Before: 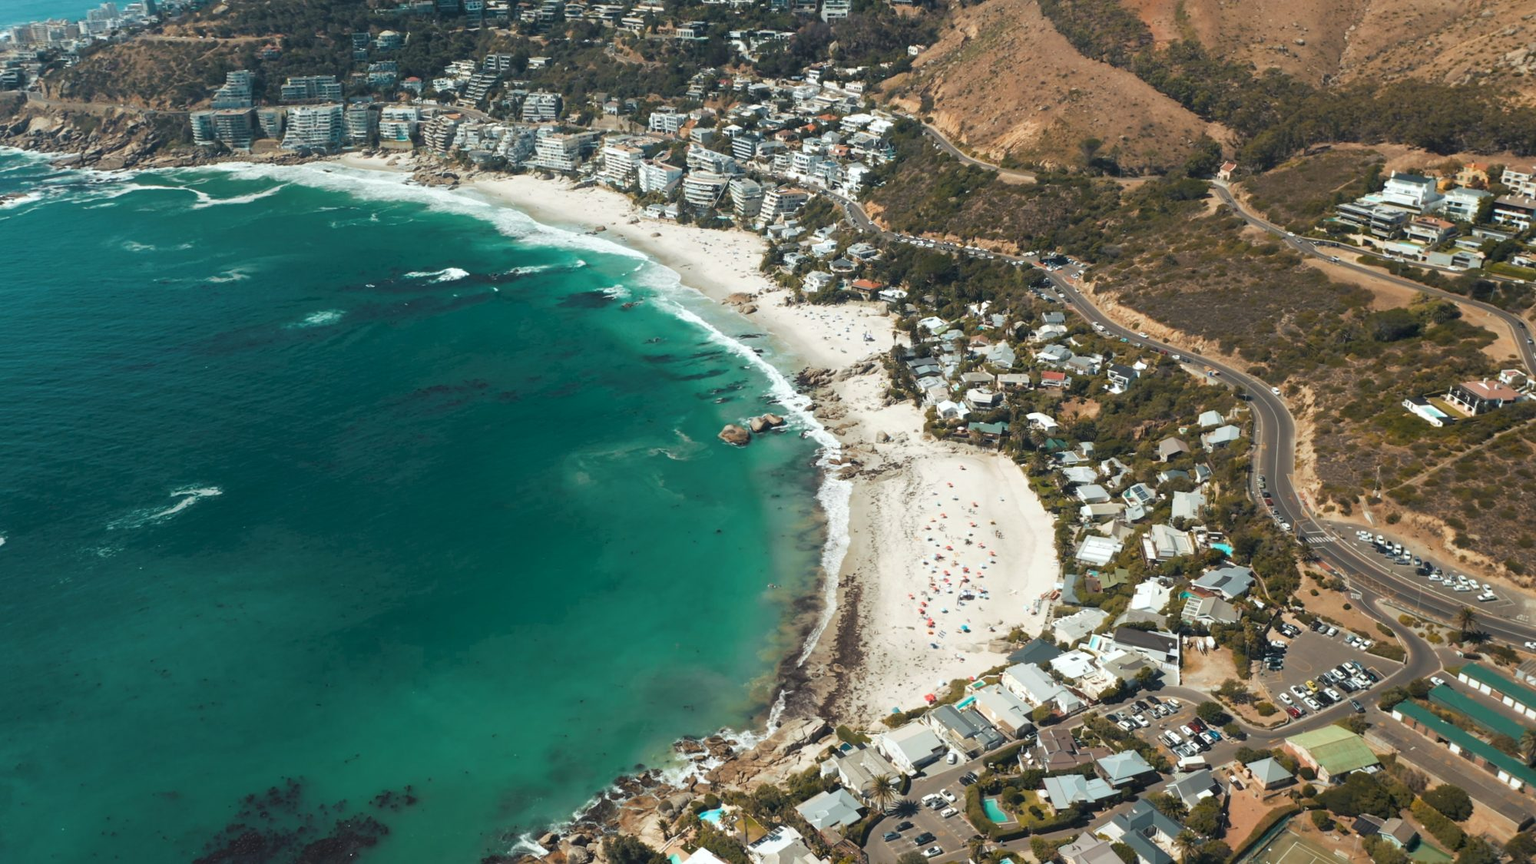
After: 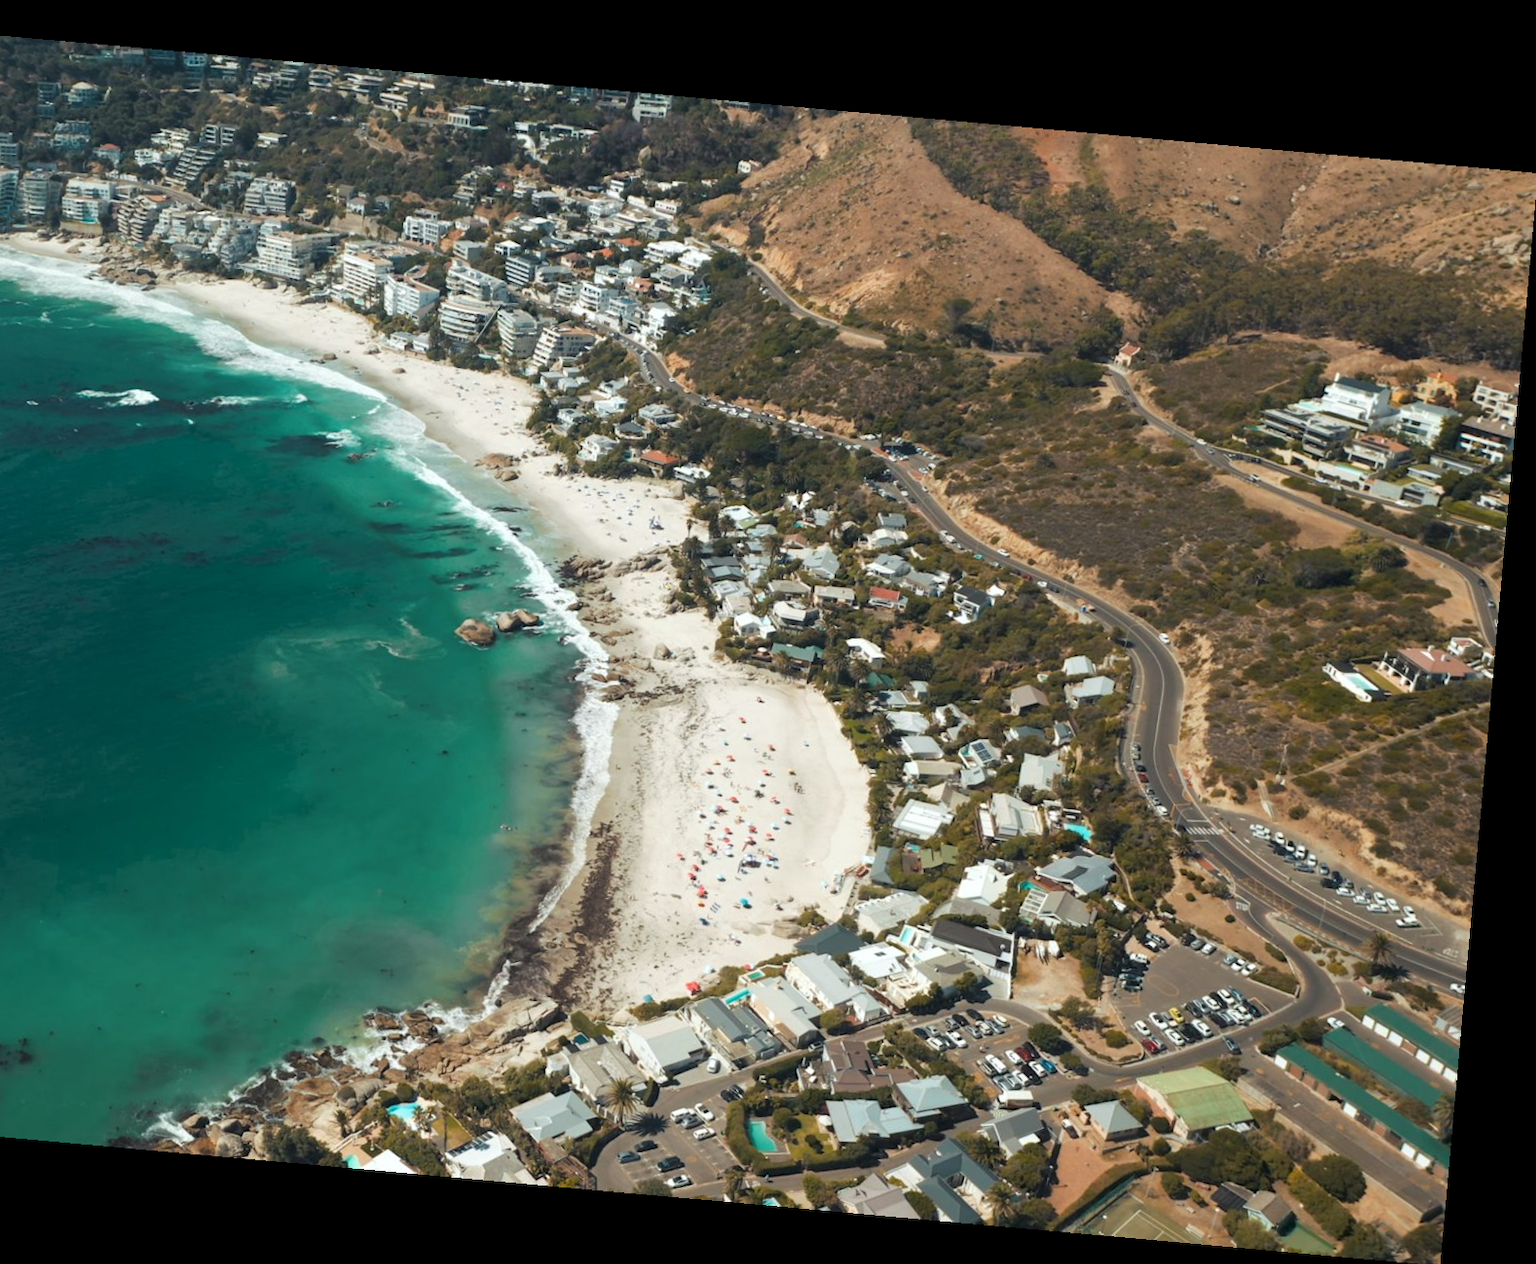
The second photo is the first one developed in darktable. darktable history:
rotate and perspective: rotation 5.12°, automatic cropping off
crop and rotate: left 24.6%
